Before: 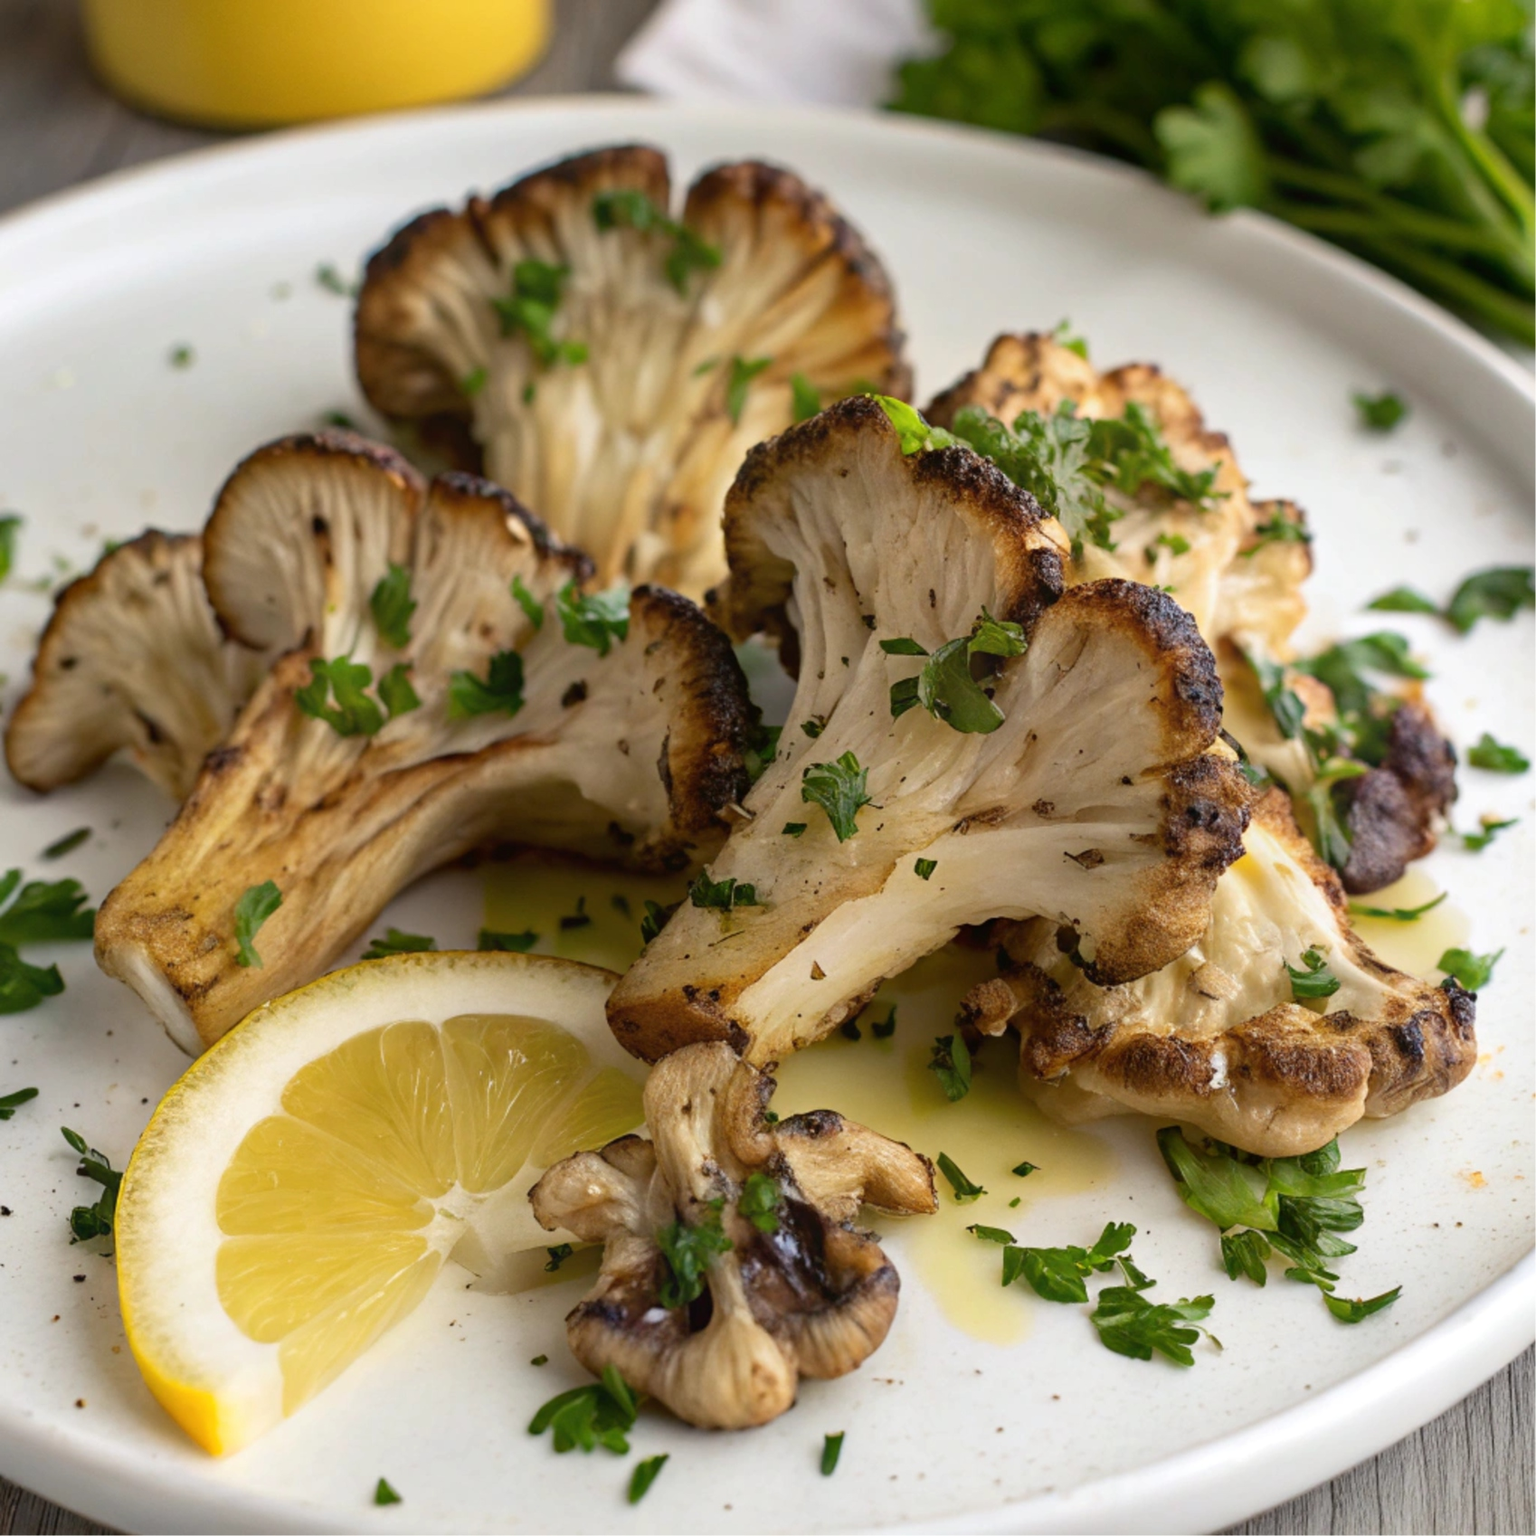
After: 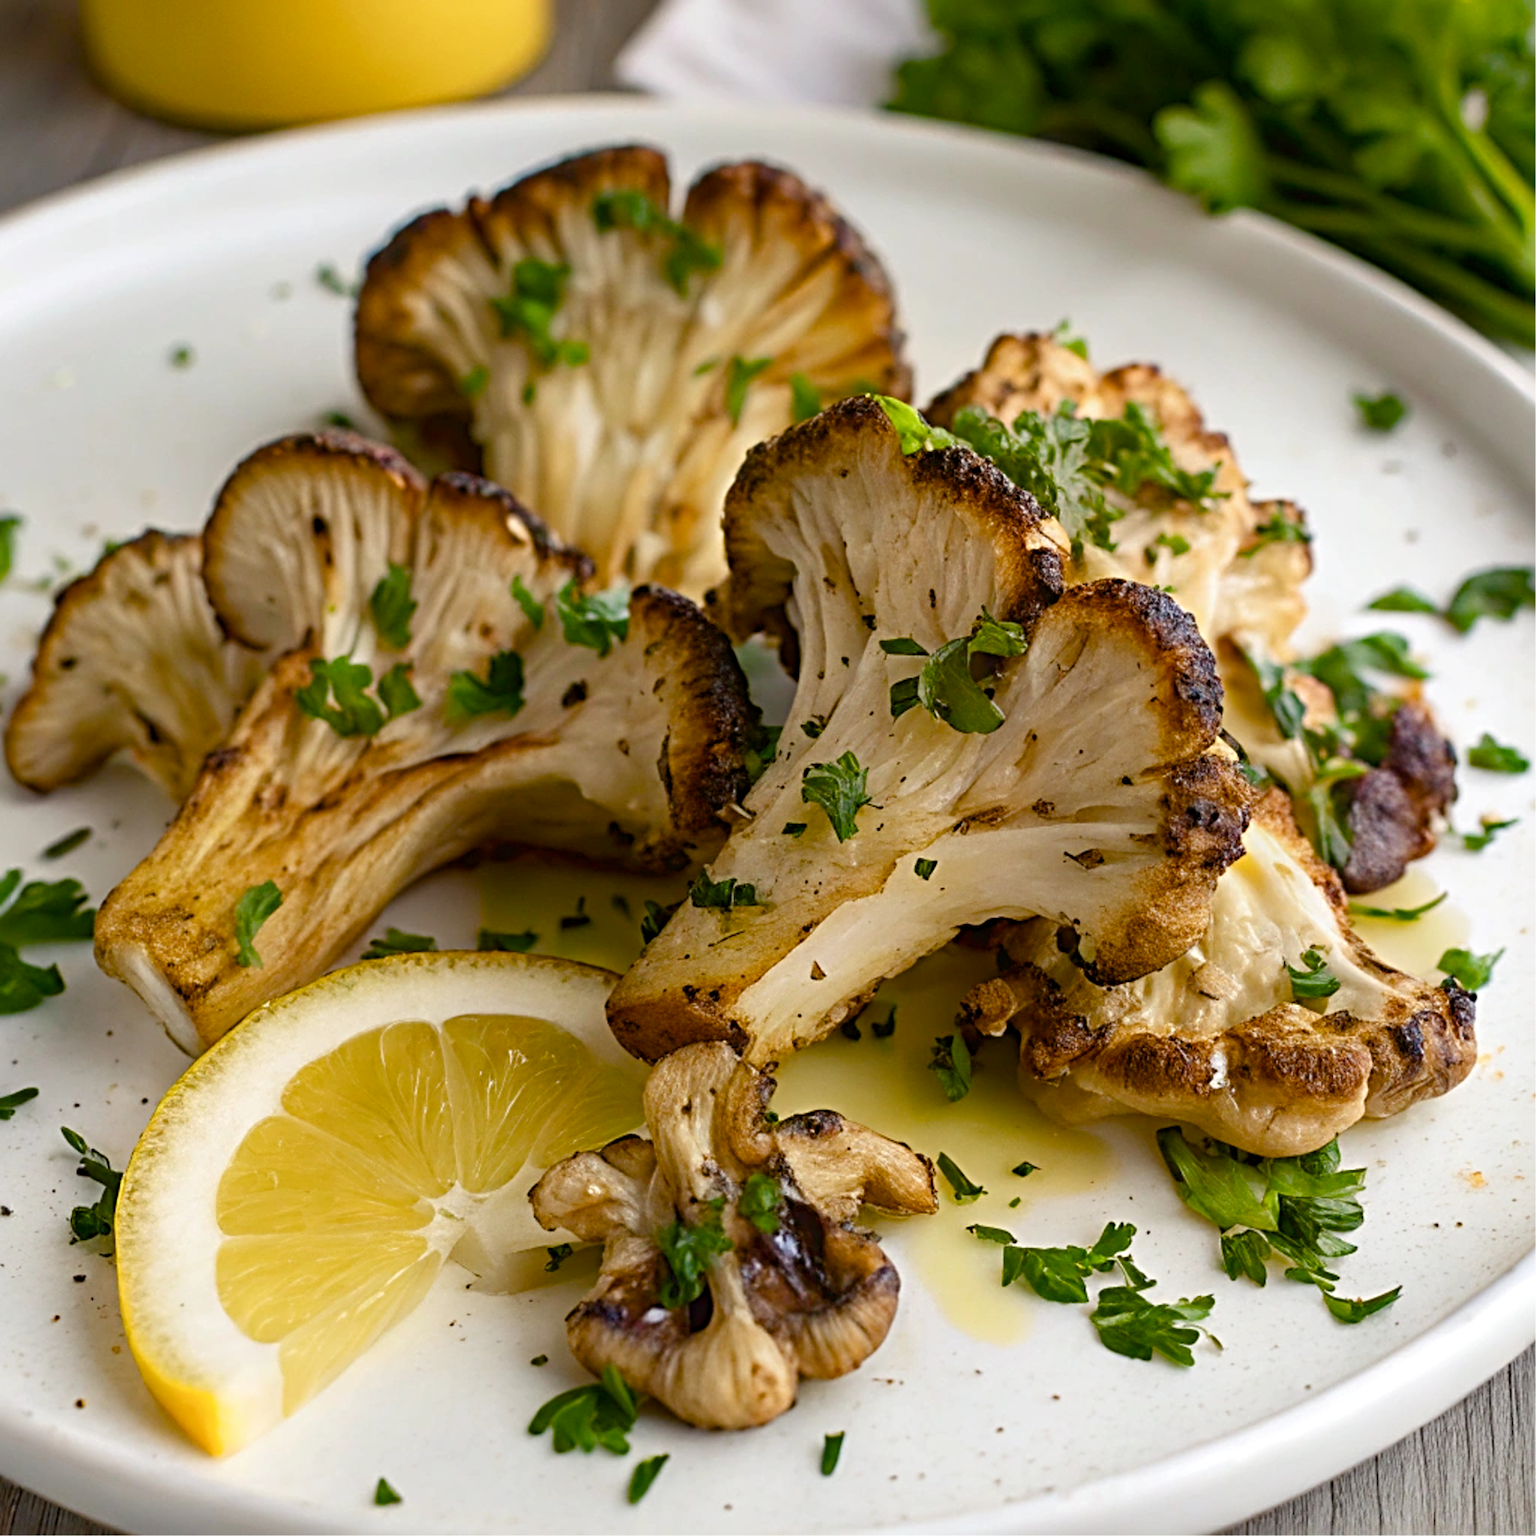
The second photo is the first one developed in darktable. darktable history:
sharpen: radius 4.883
color balance: on, module defaults
color balance rgb: perceptual saturation grading › global saturation 20%, perceptual saturation grading › highlights -25%, perceptual saturation grading › shadows 50%
